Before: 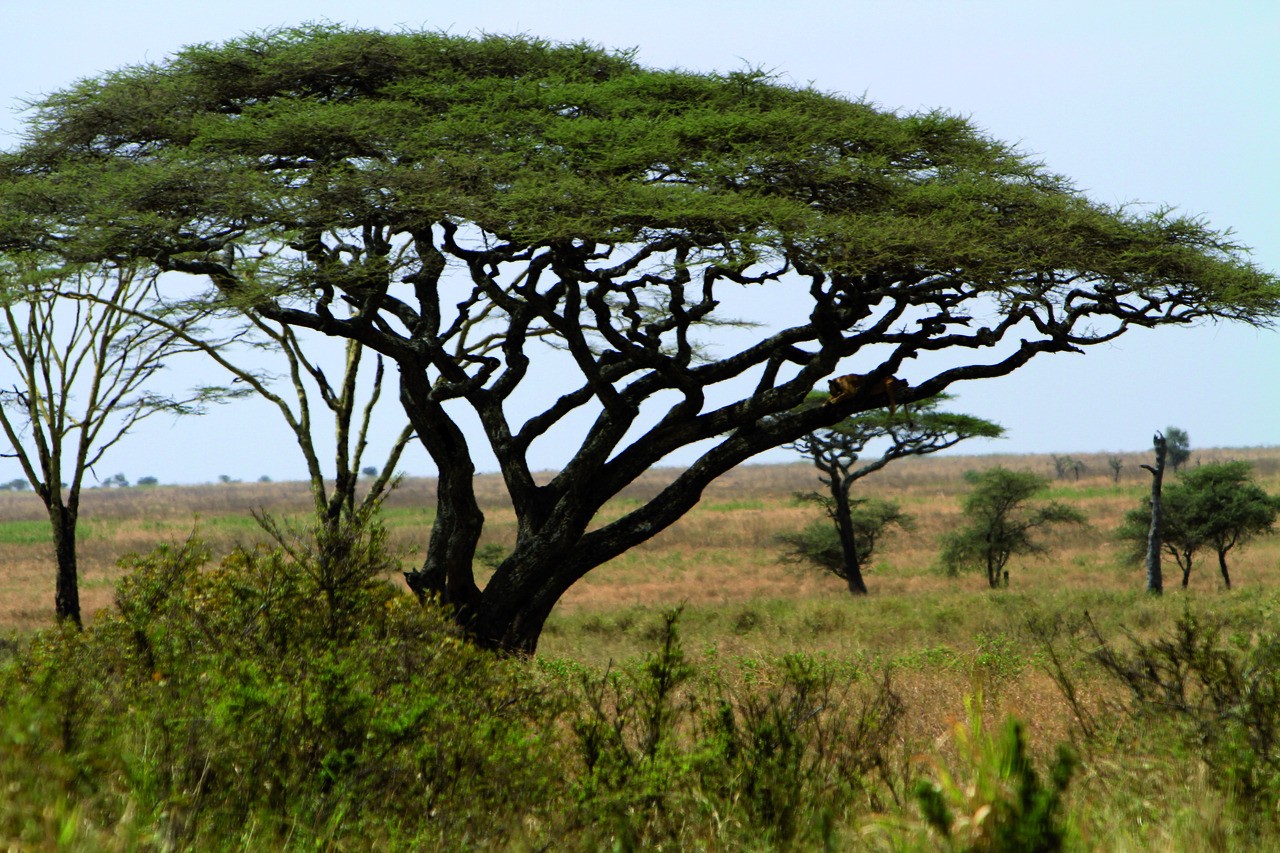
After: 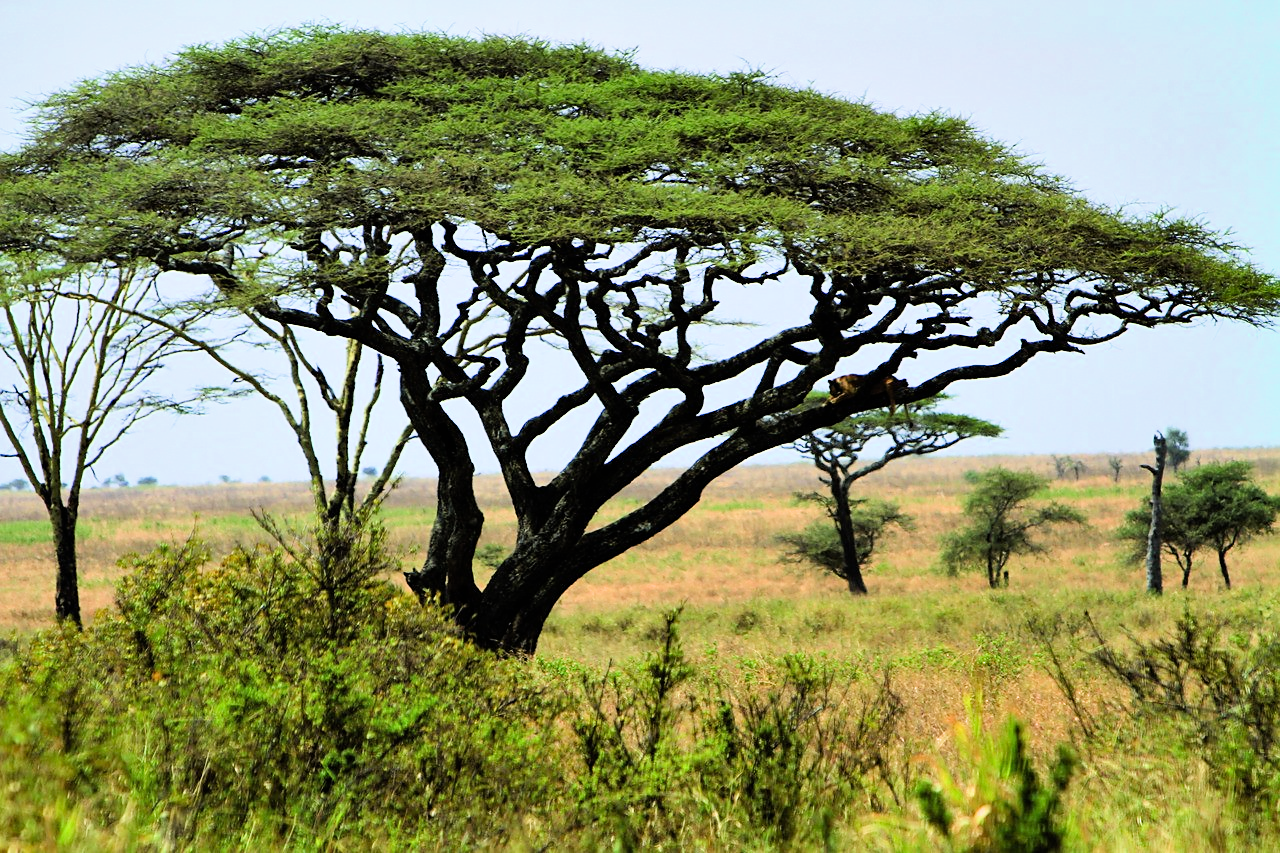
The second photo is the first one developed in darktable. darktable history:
sharpen: radius 1.608, amount 0.367, threshold 1.681
shadows and highlights: soften with gaussian
exposure: black level correction 0, exposure 1.46 EV, compensate highlight preservation false
filmic rgb: black relative exposure -7.65 EV, white relative exposure 4.56 EV, hardness 3.61, contrast 1.054, color science v6 (2022)
